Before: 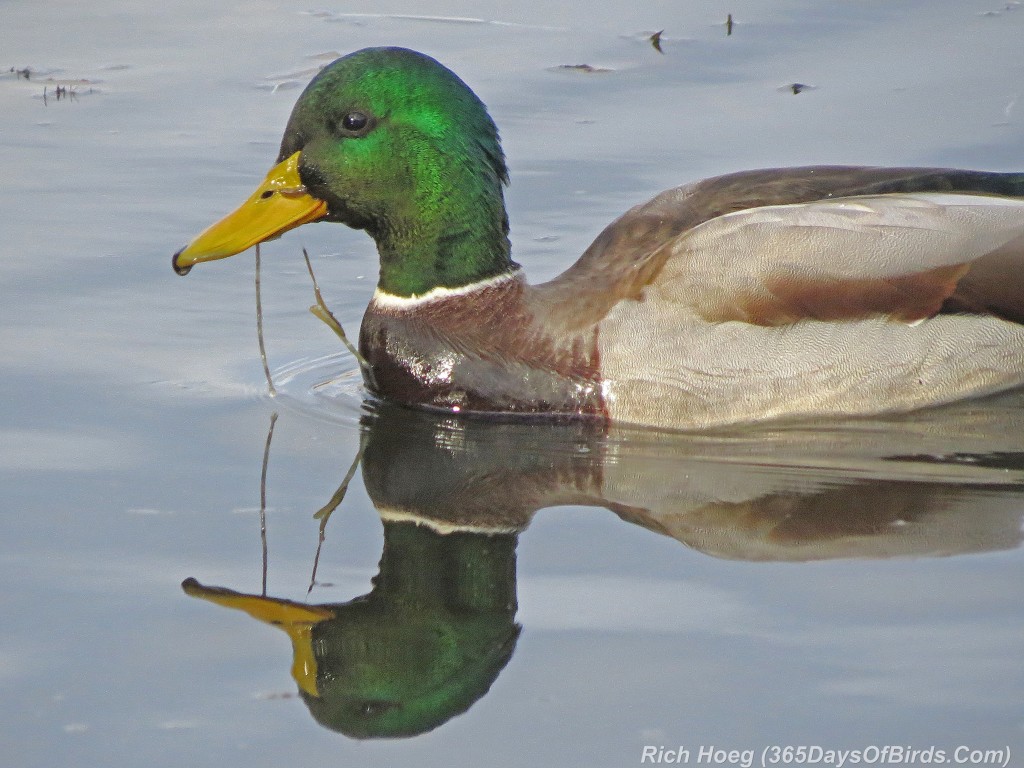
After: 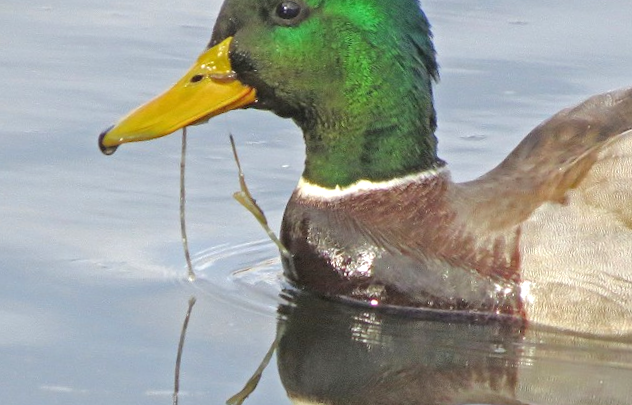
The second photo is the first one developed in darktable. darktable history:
exposure: exposure 0.376 EV, compensate highlight preservation false
crop and rotate: angle -4.99°, left 2.122%, top 6.945%, right 27.566%, bottom 30.519%
rotate and perspective: rotation -2°, crop left 0.022, crop right 0.978, crop top 0.049, crop bottom 0.951
